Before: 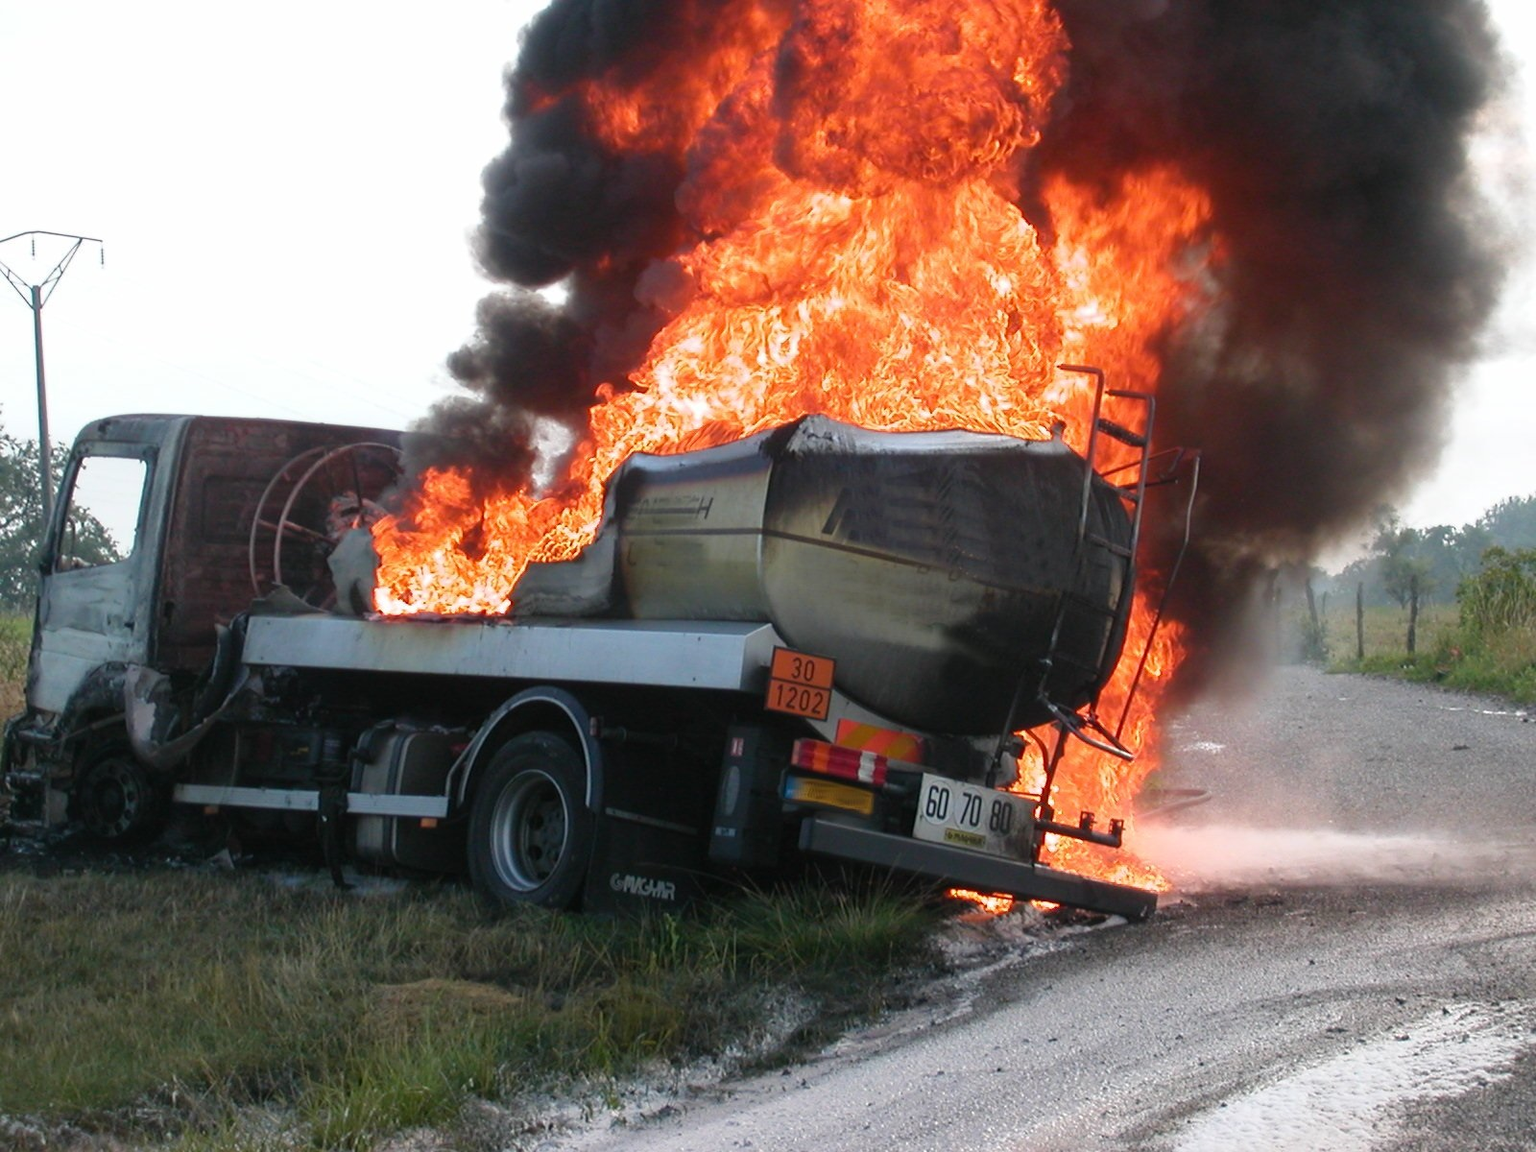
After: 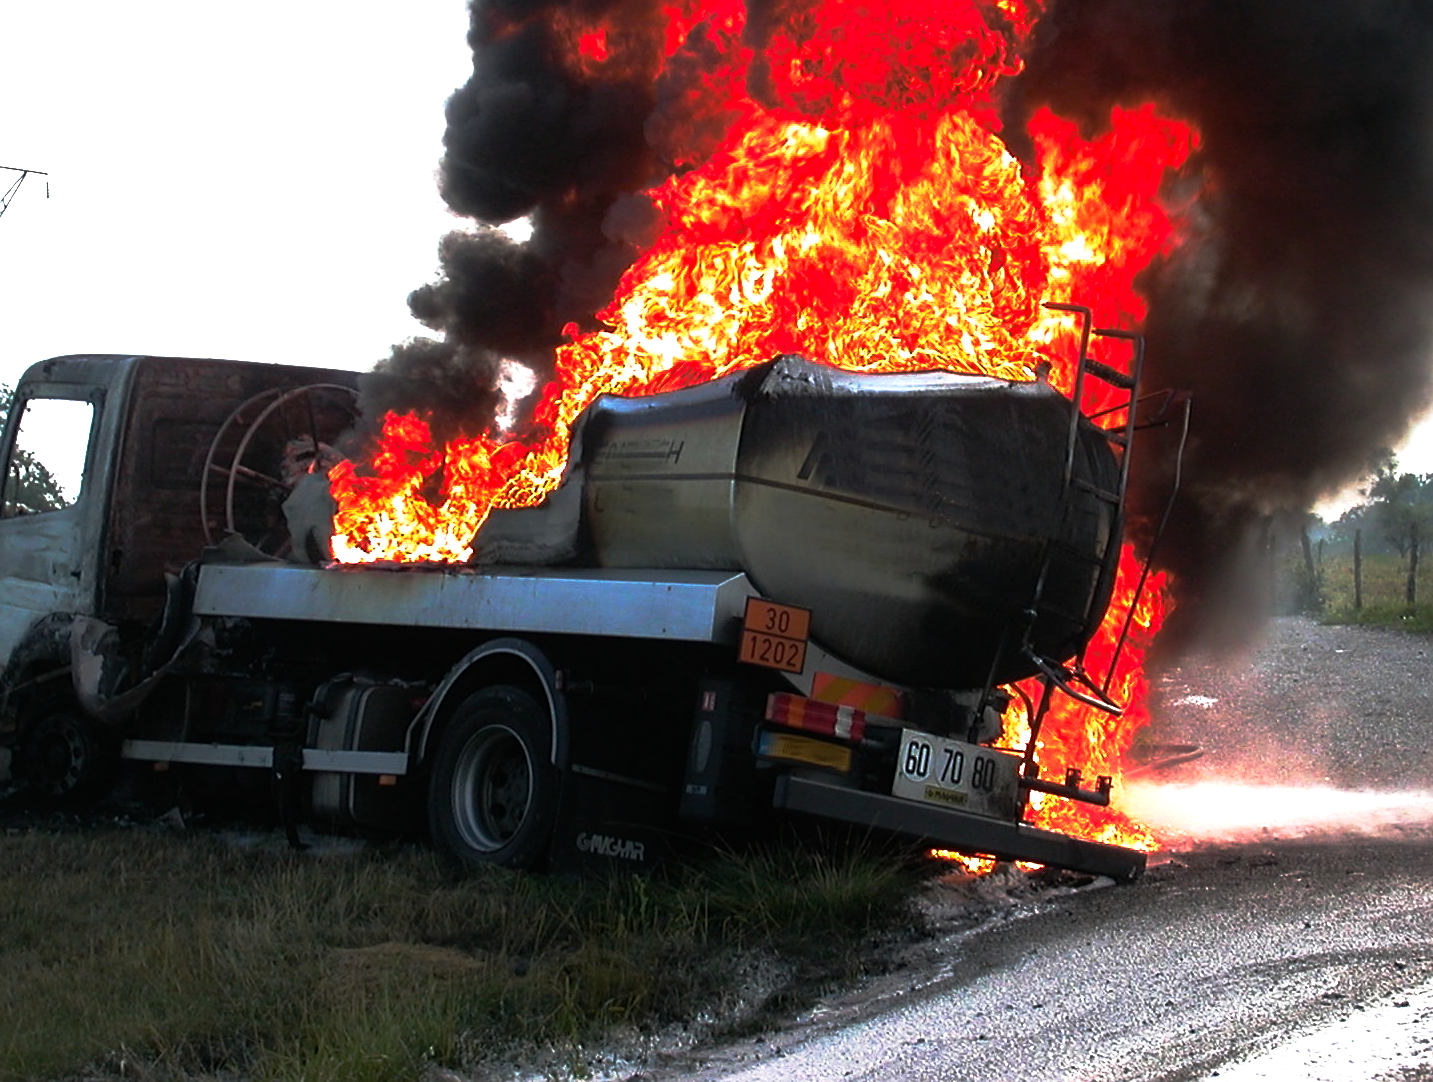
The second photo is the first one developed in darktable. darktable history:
sharpen: on, module defaults
crop: left 3.714%, top 6.448%, right 6.674%, bottom 3.319%
tone equalizer: -8 EV -0.752 EV, -7 EV -0.717 EV, -6 EV -0.626 EV, -5 EV -0.365 EV, -3 EV 0.397 EV, -2 EV 0.6 EV, -1 EV 0.679 EV, +0 EV 0.74 EV, mask exposure compensation -0.507 EV
base curve: curves: ch0 [(0, 0) (0.564, 0.291) (0.802, 0.731) (1, 1)], preserve colors none
